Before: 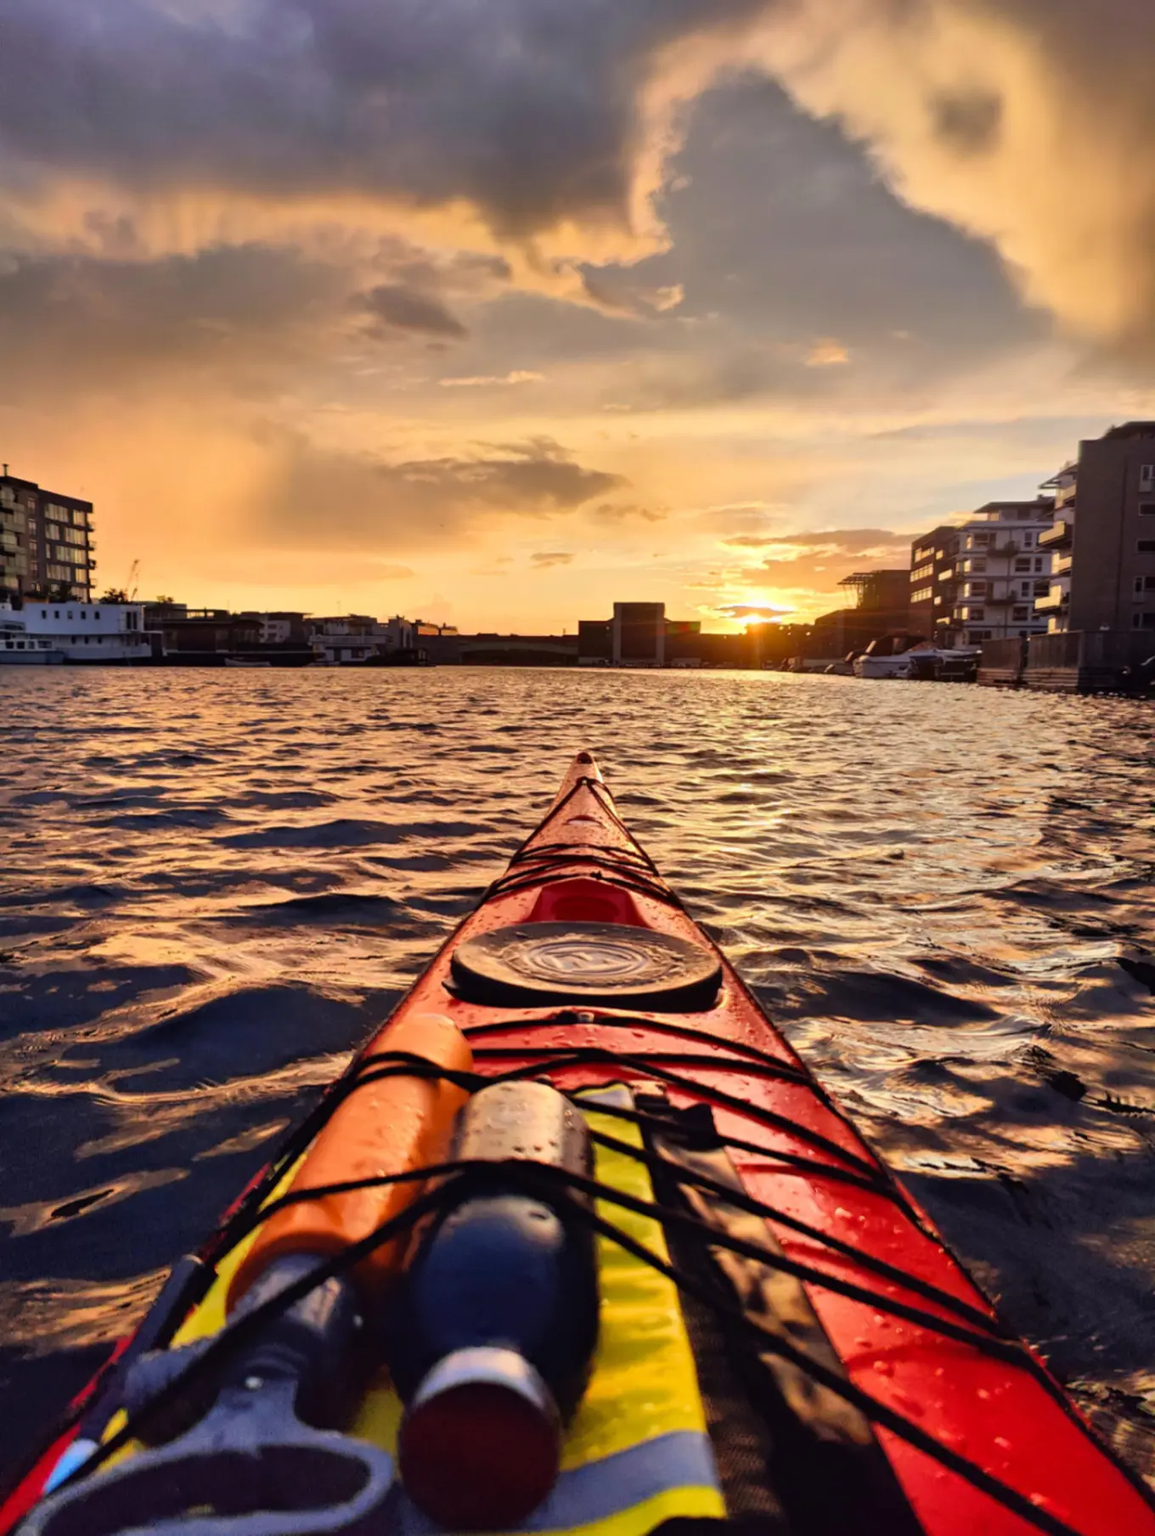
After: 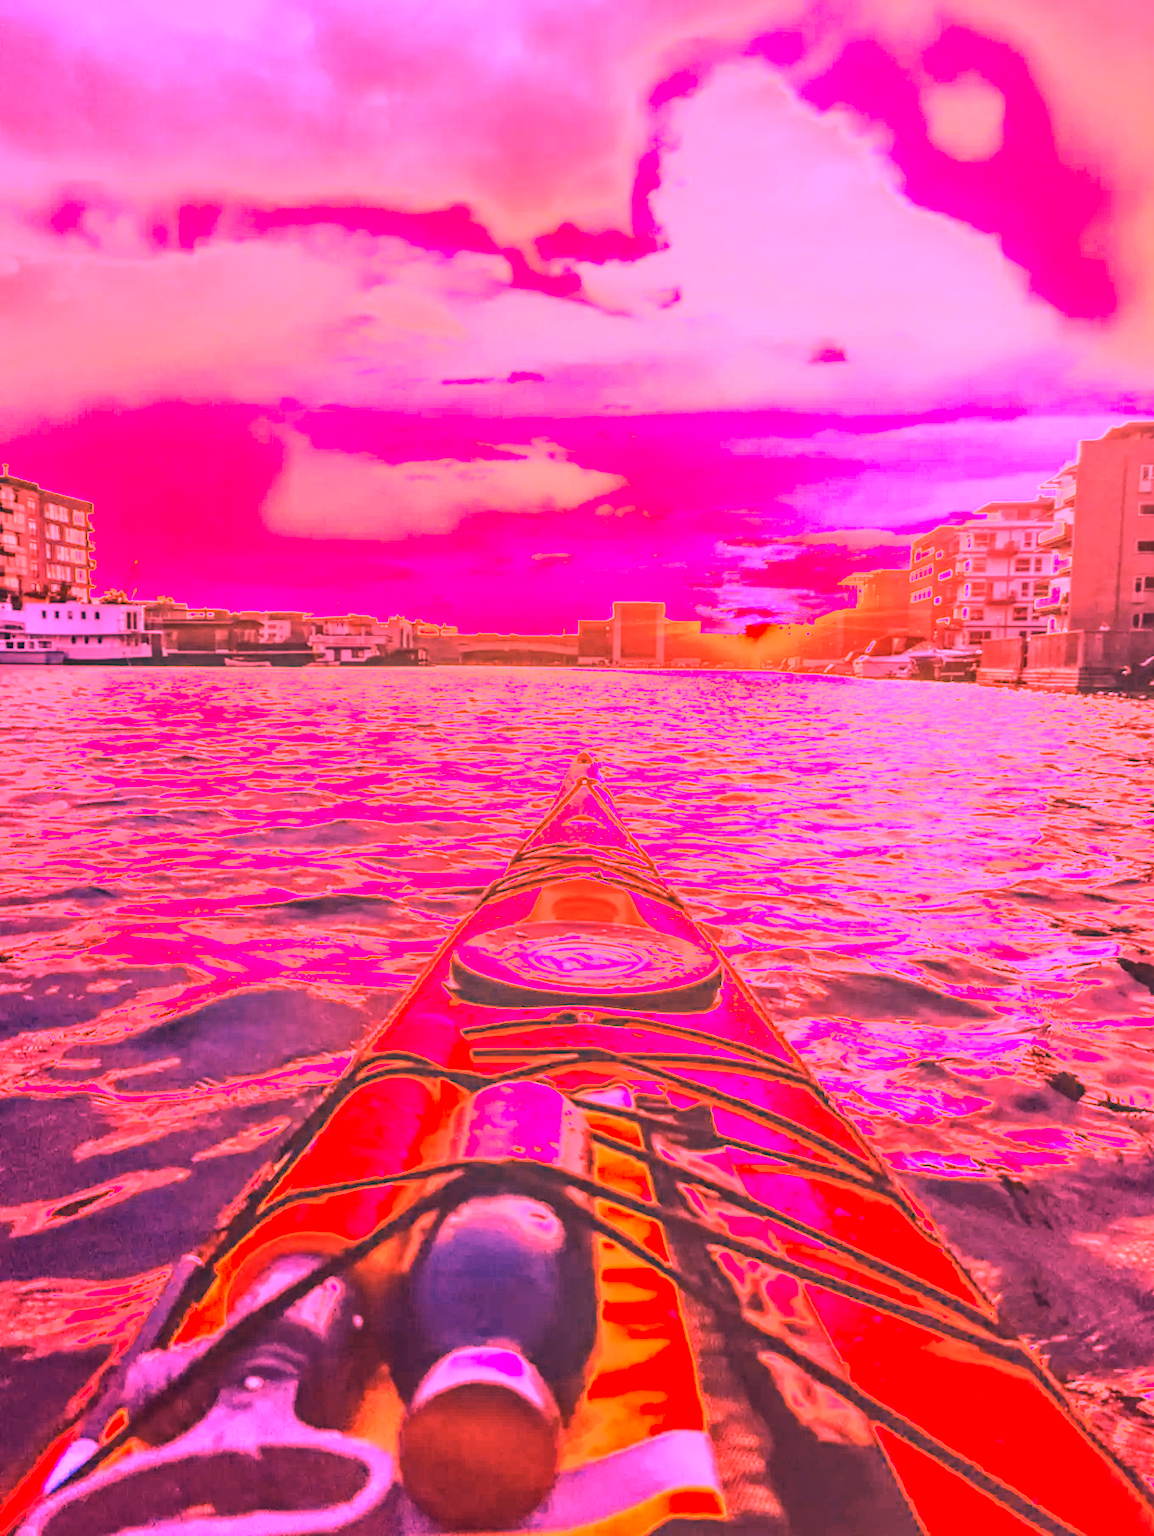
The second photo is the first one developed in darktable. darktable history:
local contrast: detail 130%
white balance: red 4.26, blue 1.802
